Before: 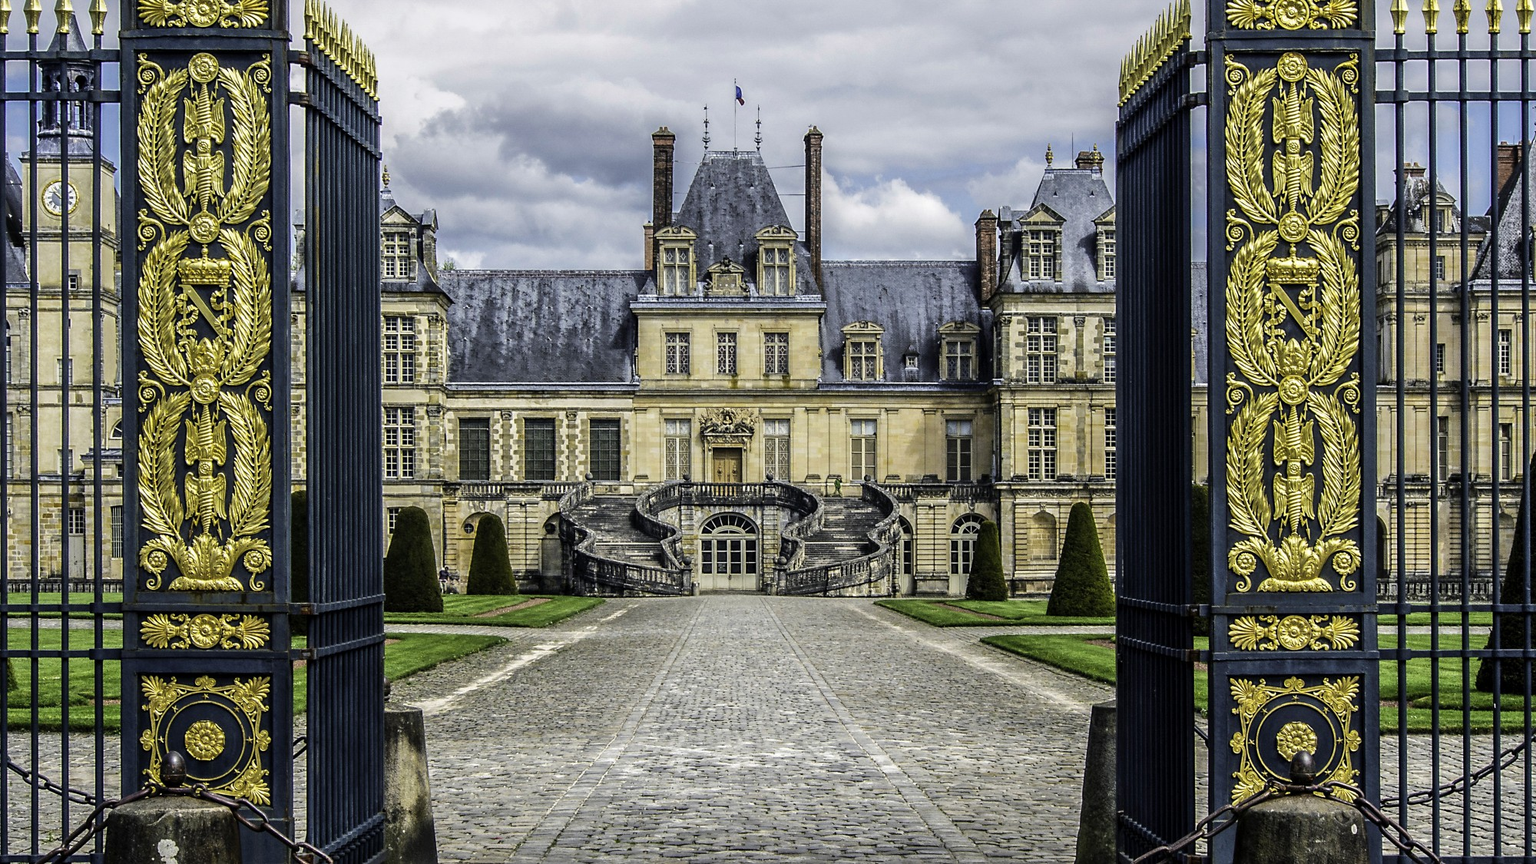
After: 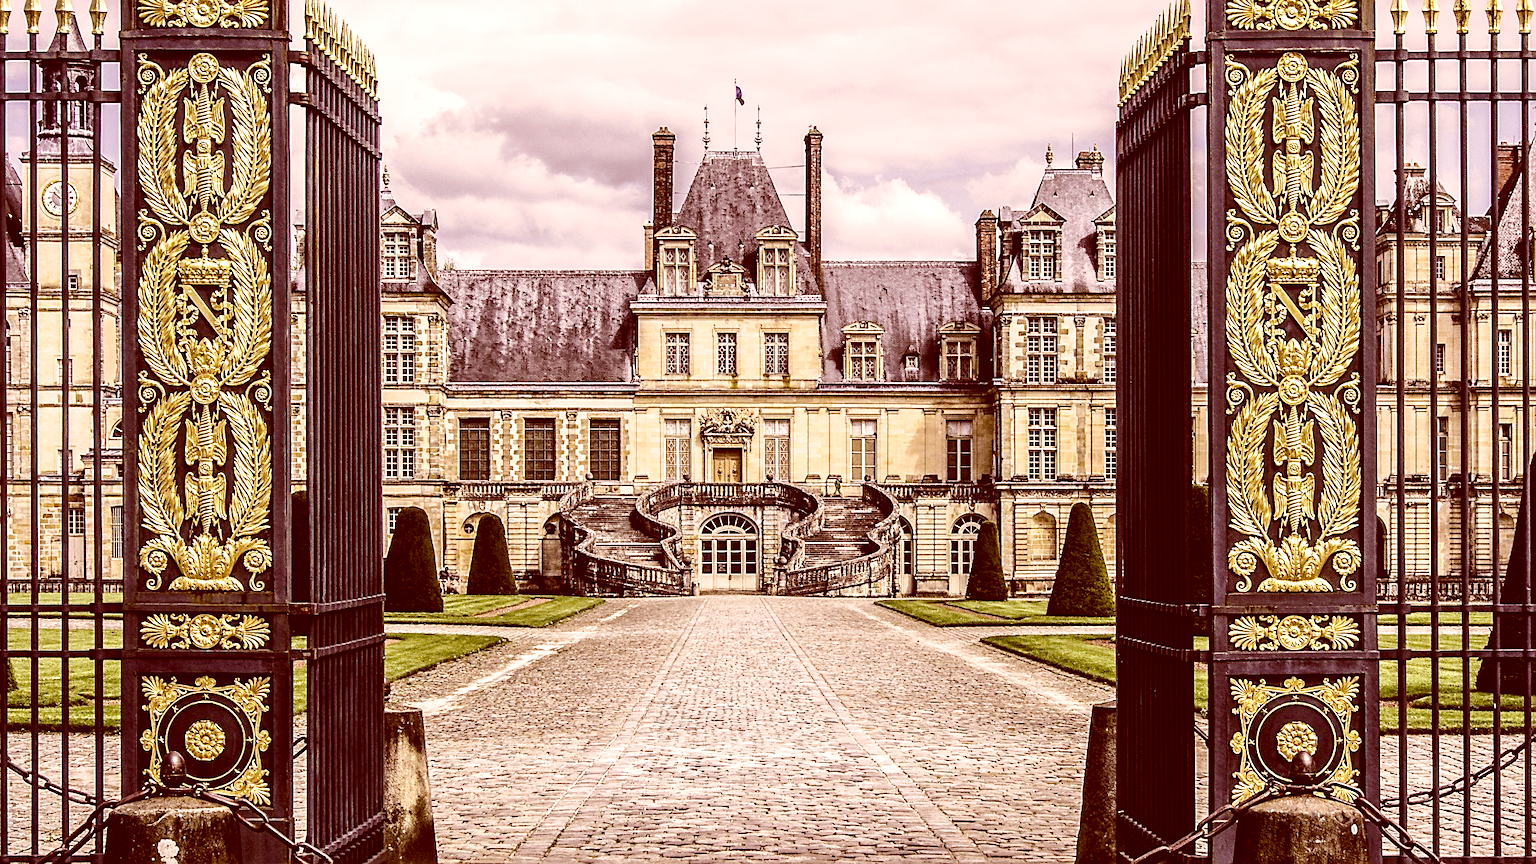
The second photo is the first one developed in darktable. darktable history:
exposure: exposure 0.668 EV, compensate highlight preservation false
tone curve: curves: ch0 [(0, 0) (0.035, 0.017) (0.131, 0.108) (0.279, 0.279) (0.476, 0.554) (0.617, 0.693) (0.704, 0.77) (0.801, 0.854) (0.895, 0.927) (1, 0.976)]; ch1 [(0, 0) (0.318, 0.278) (0.444, 0.427) (0.493, 0.488) (0.504, 0.497) (0.537, 0.538) (0.594, 0.616) (0.746, 0.764) (1, 1)]; ch2 [(0, 0) (0.316, 0.292) (0.381, 0.37) (0.423, 0.448) (0.476, 0.482) (0.502, 0.495) (0.529, 0.547) (0.583, 0.608) (0.639, 0.657) (0.7, 0.7) (0.861, 0.808) (1, 0.951)], preserve colors none
sharpen: on, module defaults
color correction: highlights a* 9.54, highlights b* 8.61, shadows a* 39.23, shadows b* 39.8, saturation 0.806
